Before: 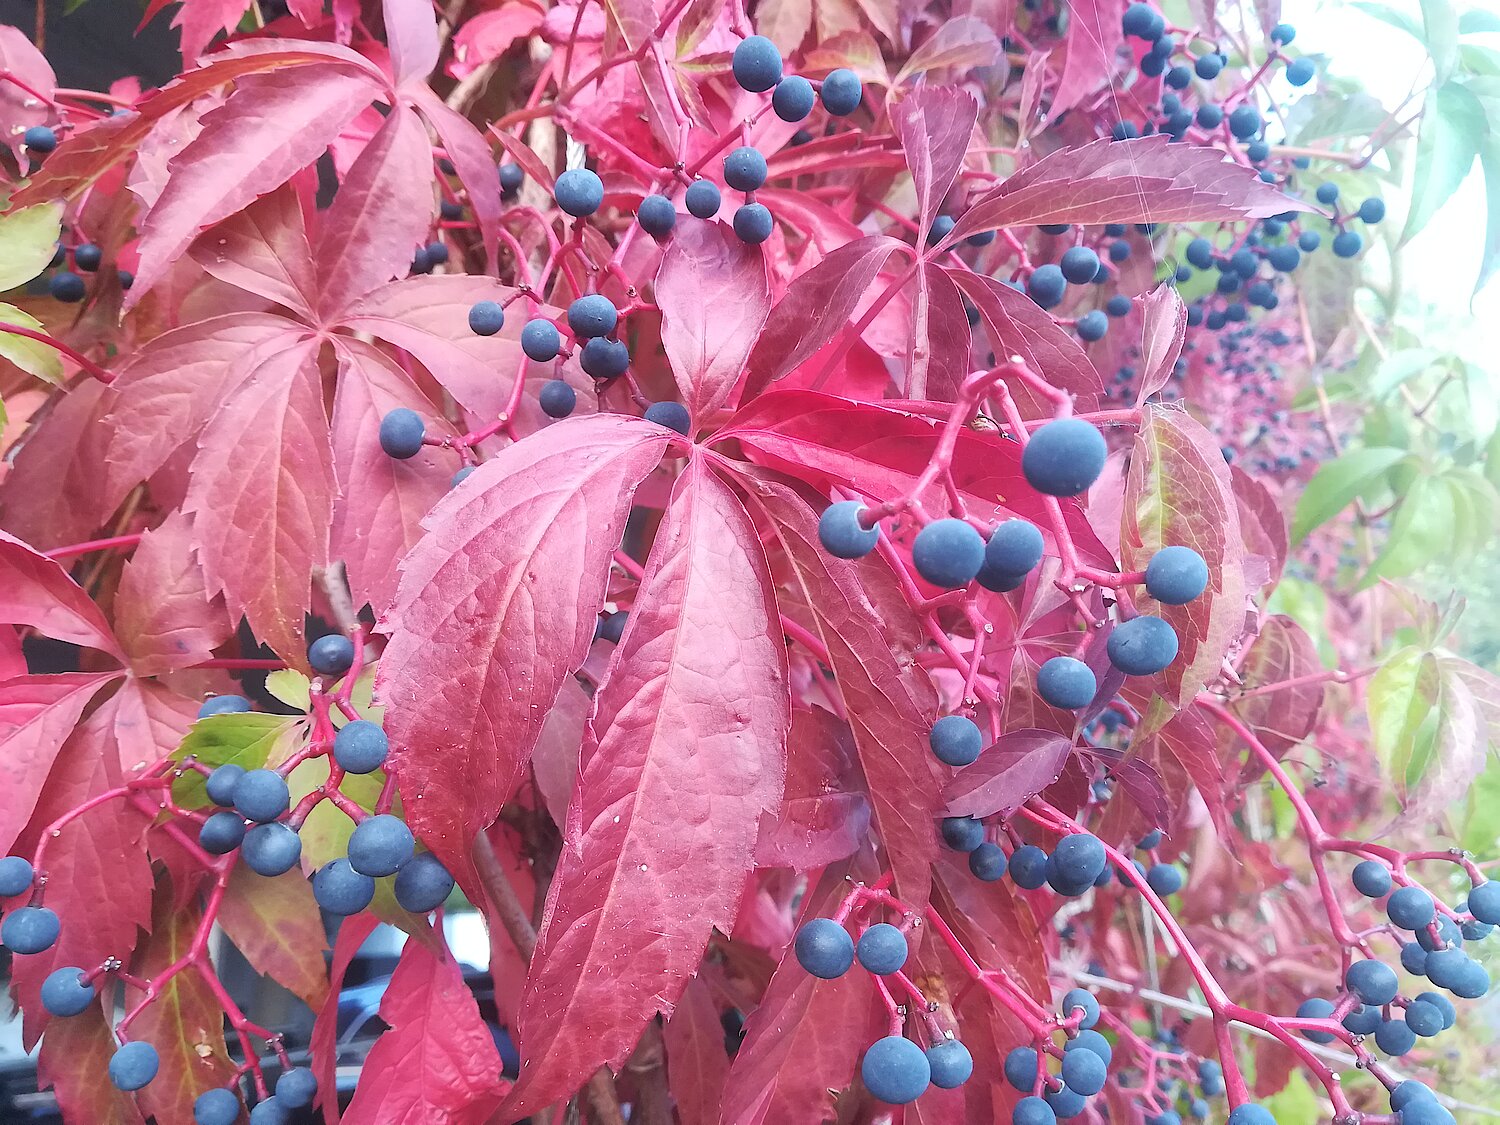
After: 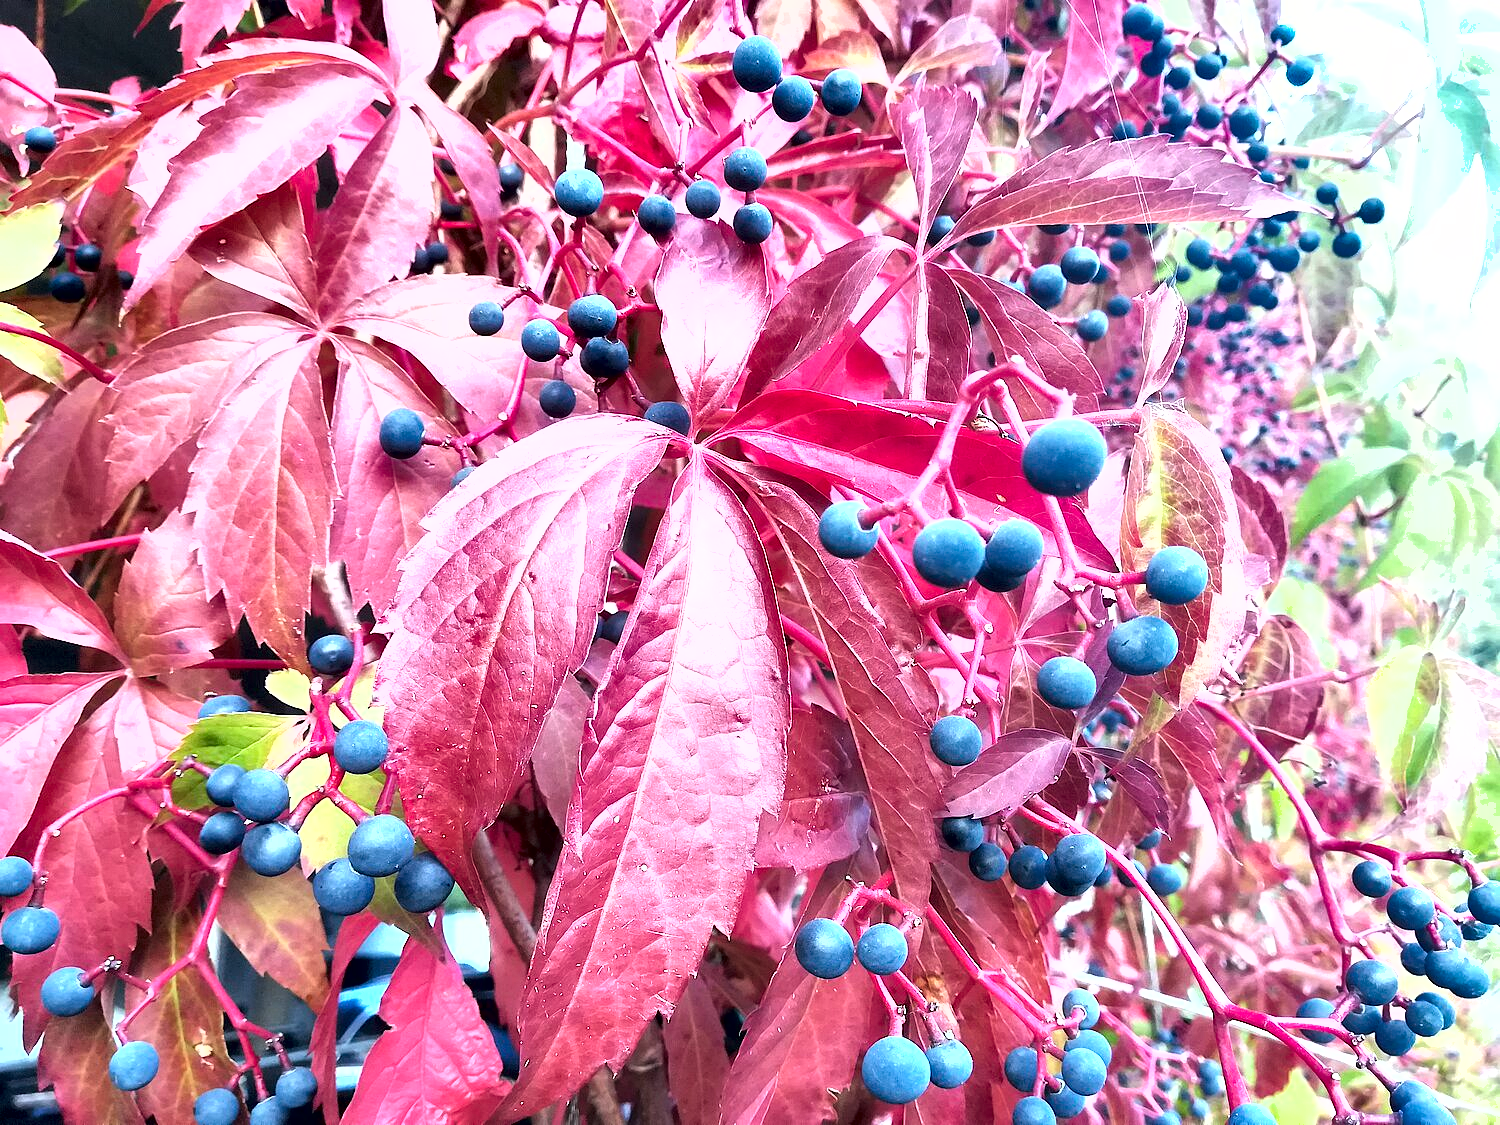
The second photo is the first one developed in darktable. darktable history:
shadows and highlights: soften with gaussian
tone equalizer: -8 EV 0 EV, -7 EV -0.003 EV, -6 EV 0.005 EV, -5 EV -0.026 EV, -4 EV -0.109 EV, -3 EV -0.184 EV, -2 EV 0.247 EV, -1 EV 0.703 EV, +0 EV 0.483 EV
contrast equalizer: octaves 7, y [[0.6 ×6], [0.55 ×6], [0 ×6], [0 ×6], [0 ×6]]
